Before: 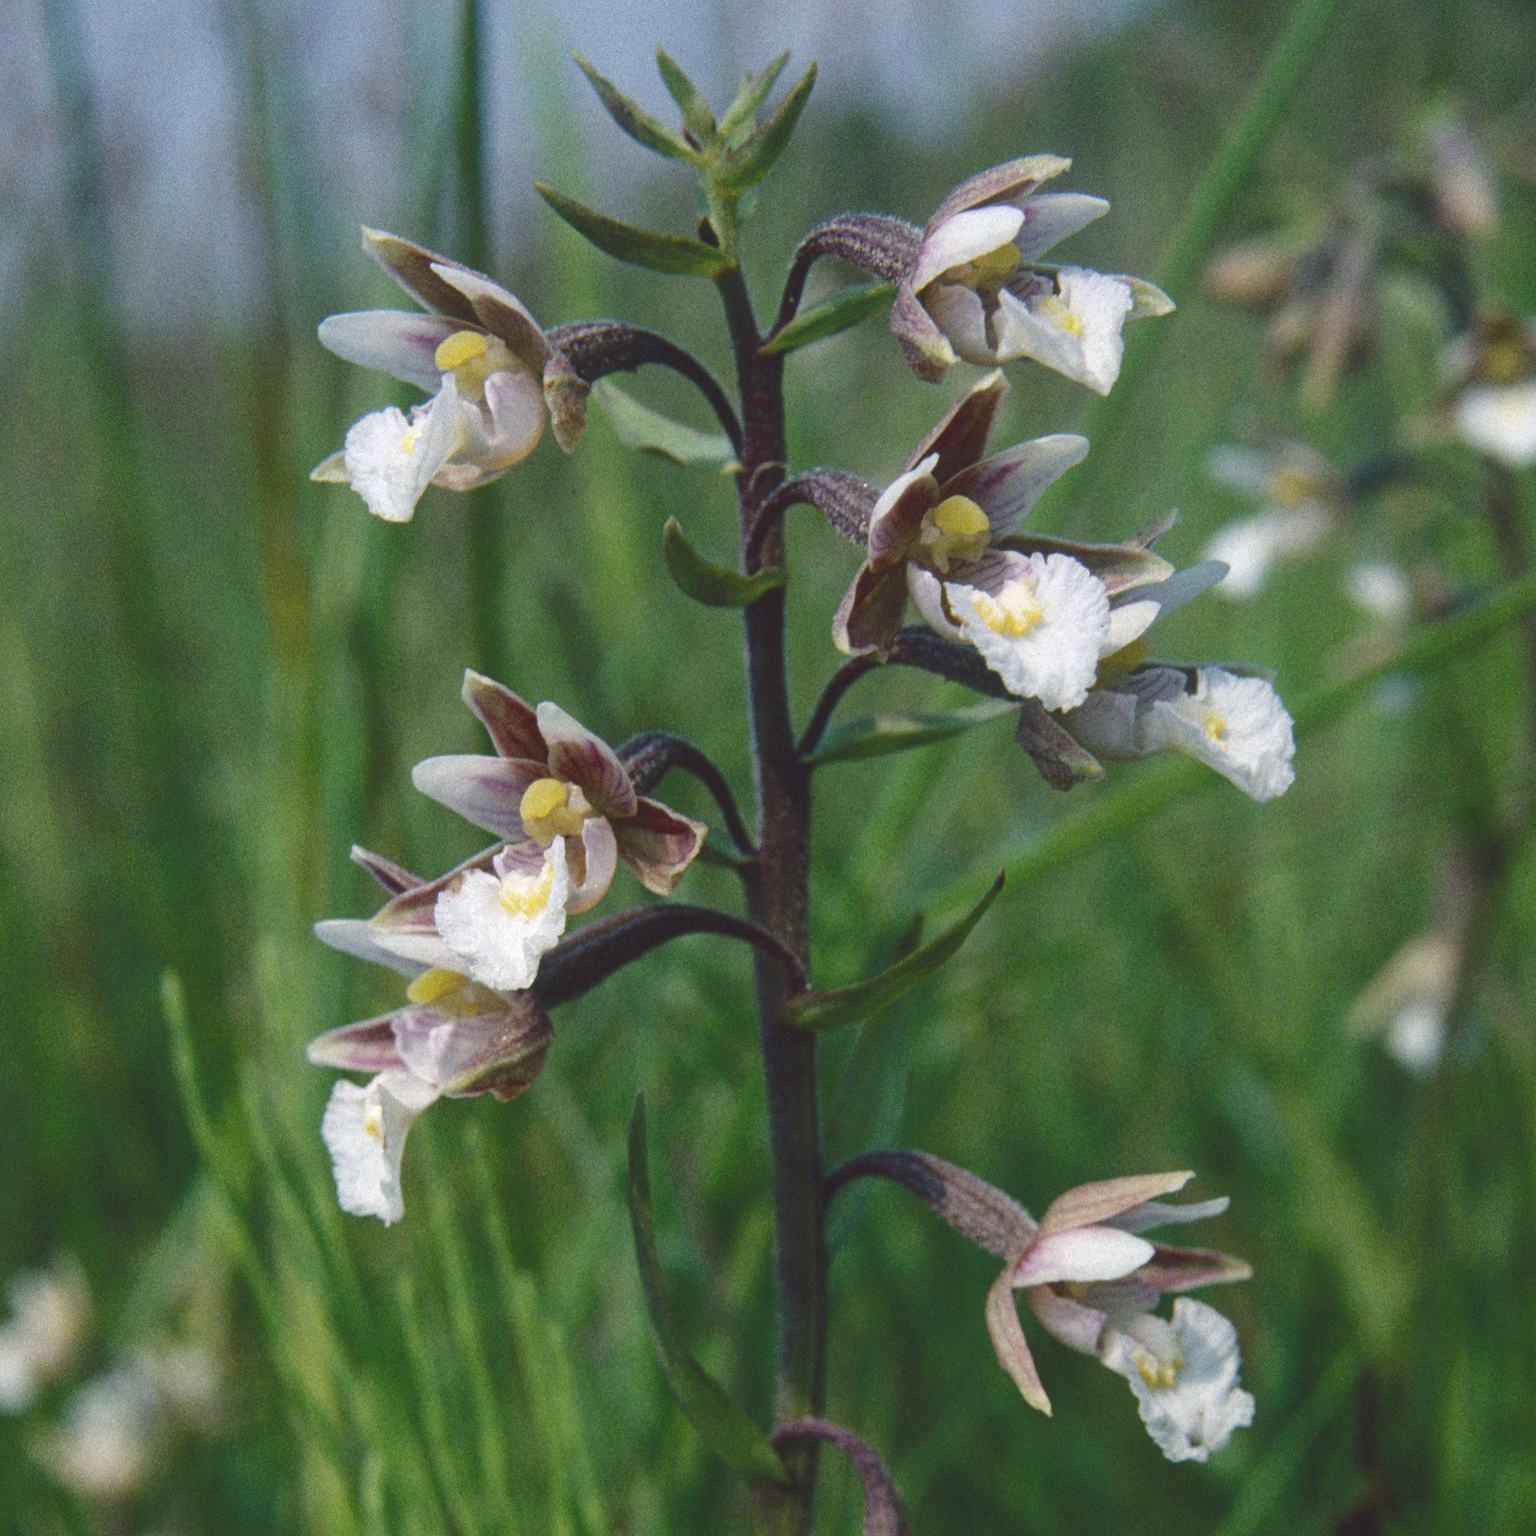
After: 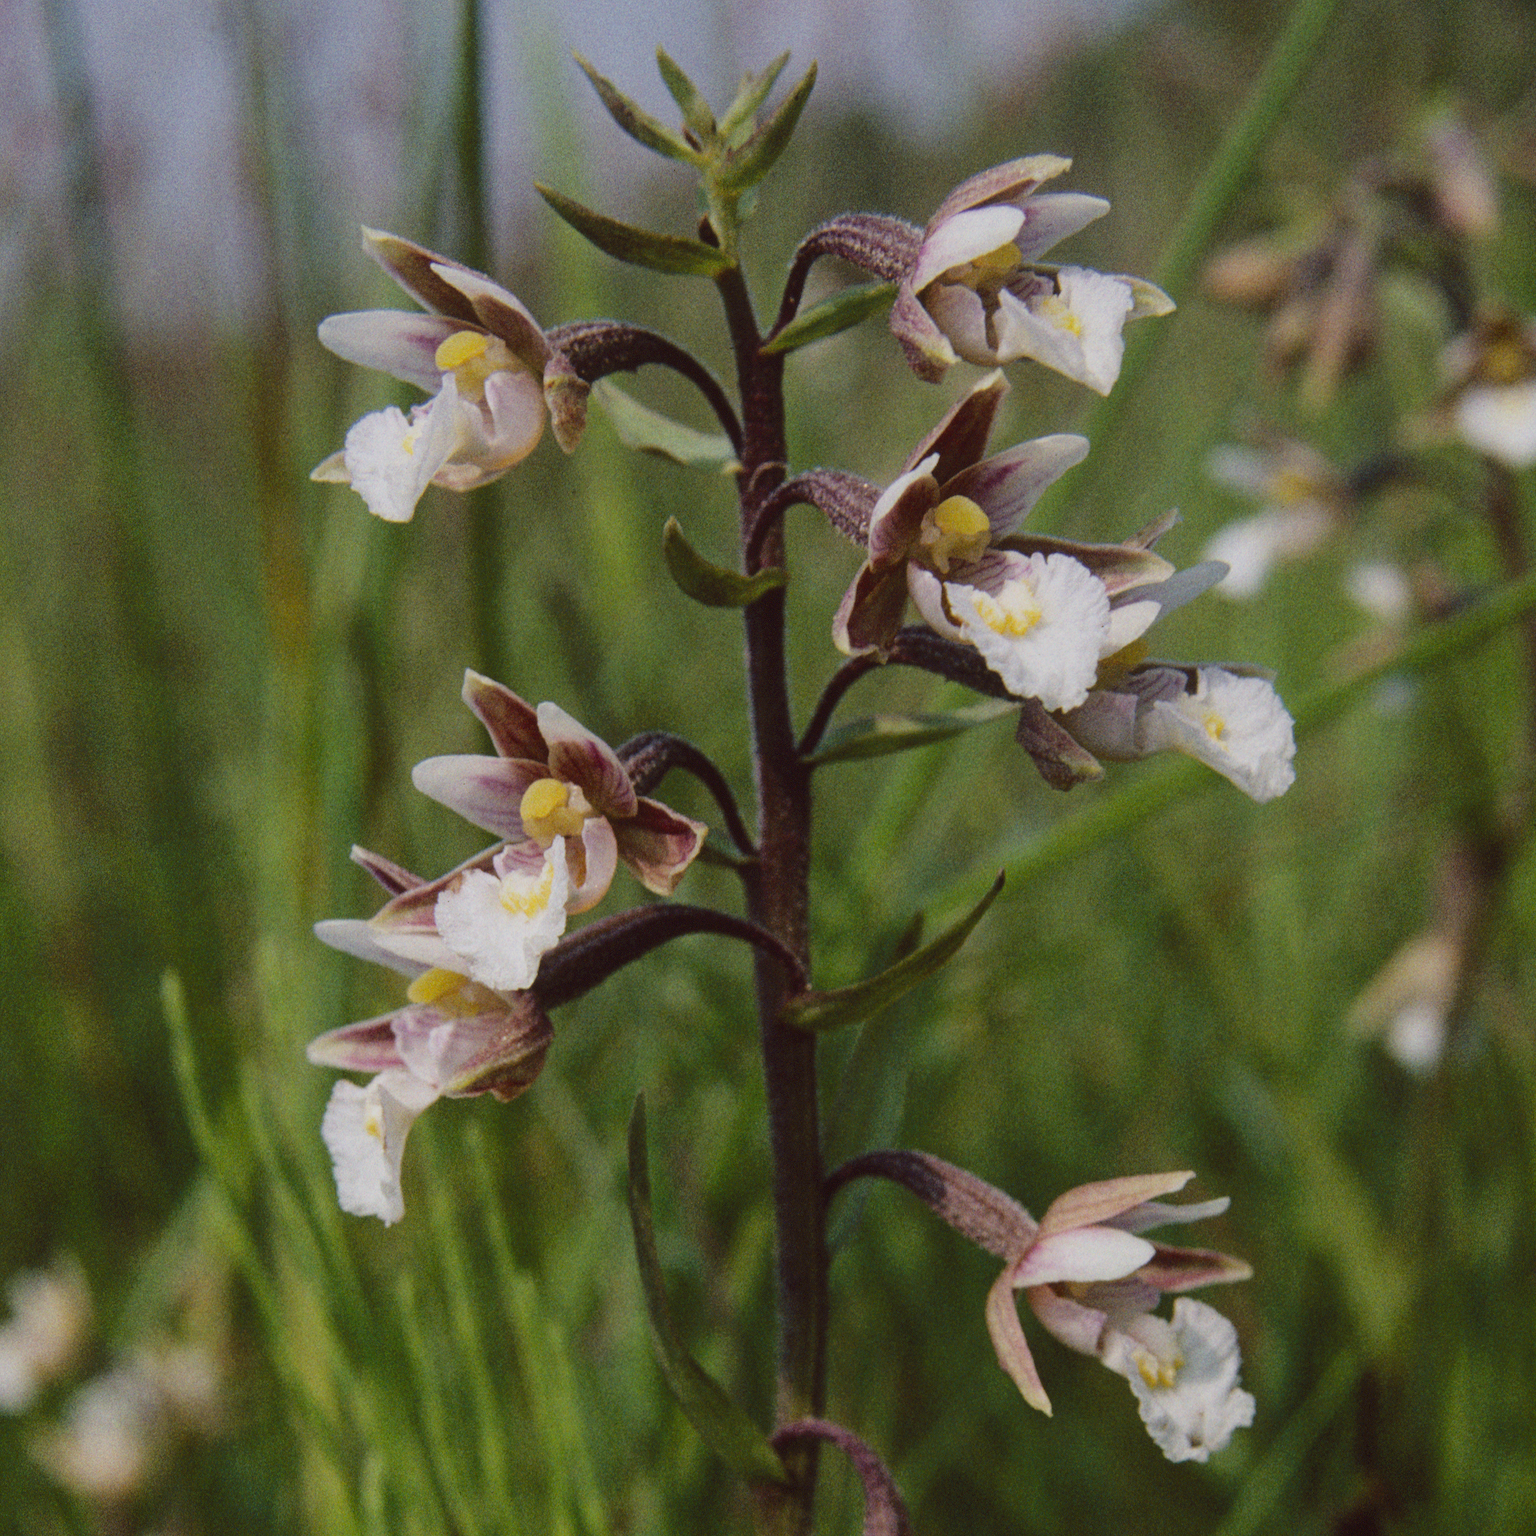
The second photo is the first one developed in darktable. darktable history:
filmic rgb: black relative exposure -7.65 EV, white relative exposure 4.56 EV, hardness 3.61
rgb levels: mode RGB, independent channels, levels [[0, 0.5, 1], [0, 0.521, 1], [0, 0.536, 1]]
